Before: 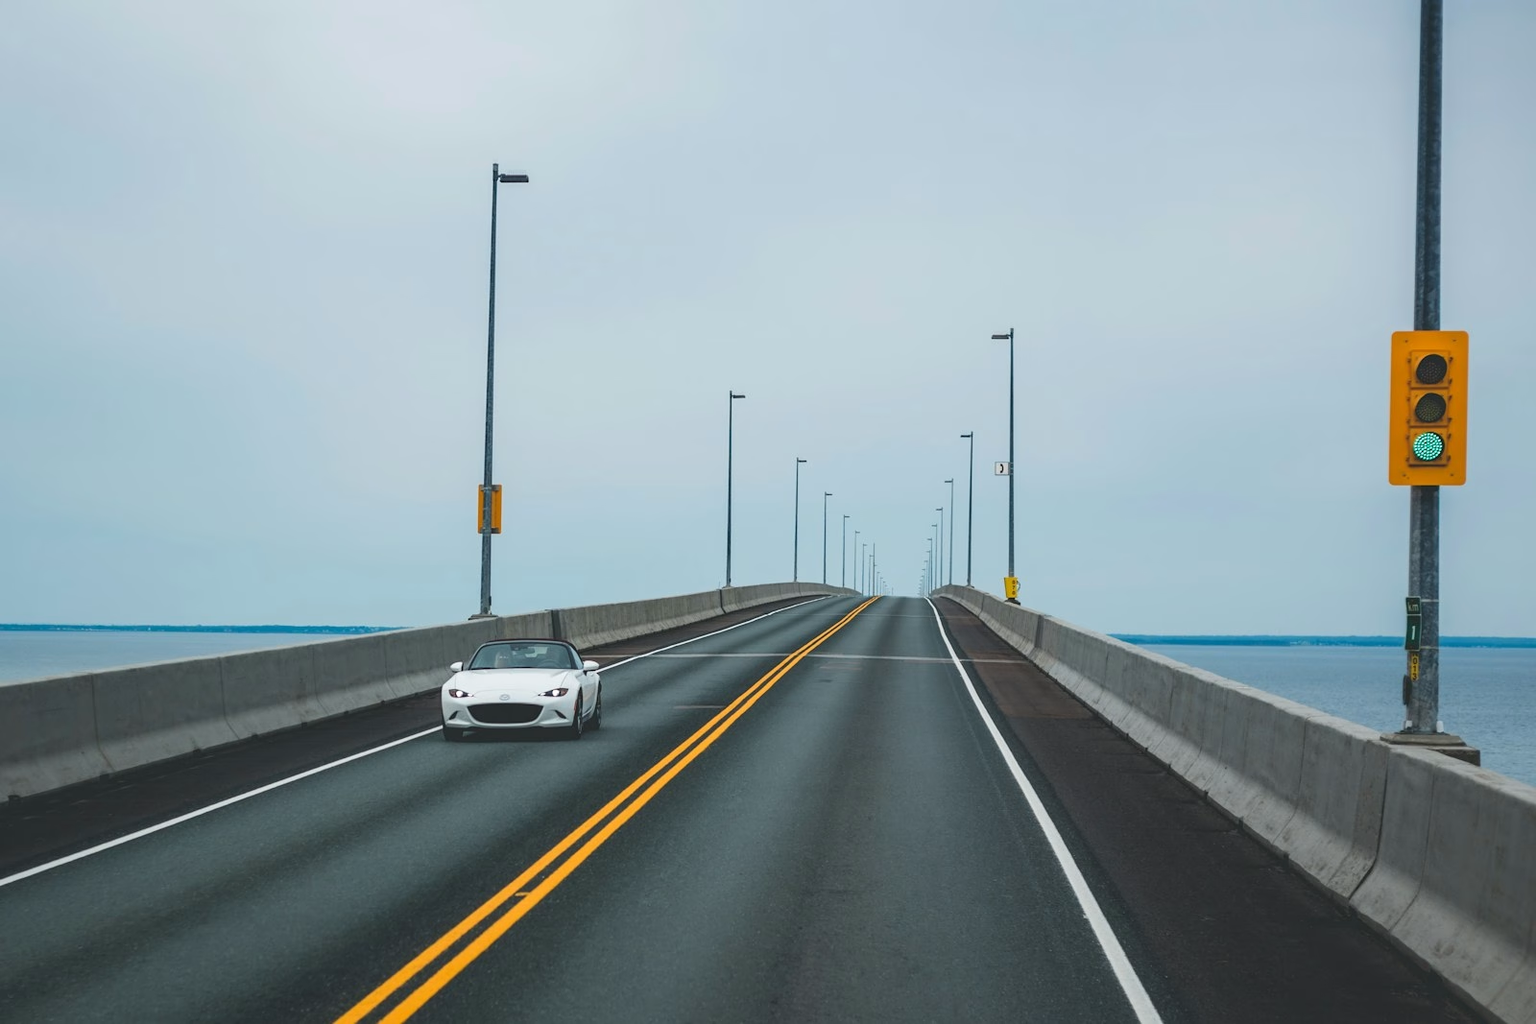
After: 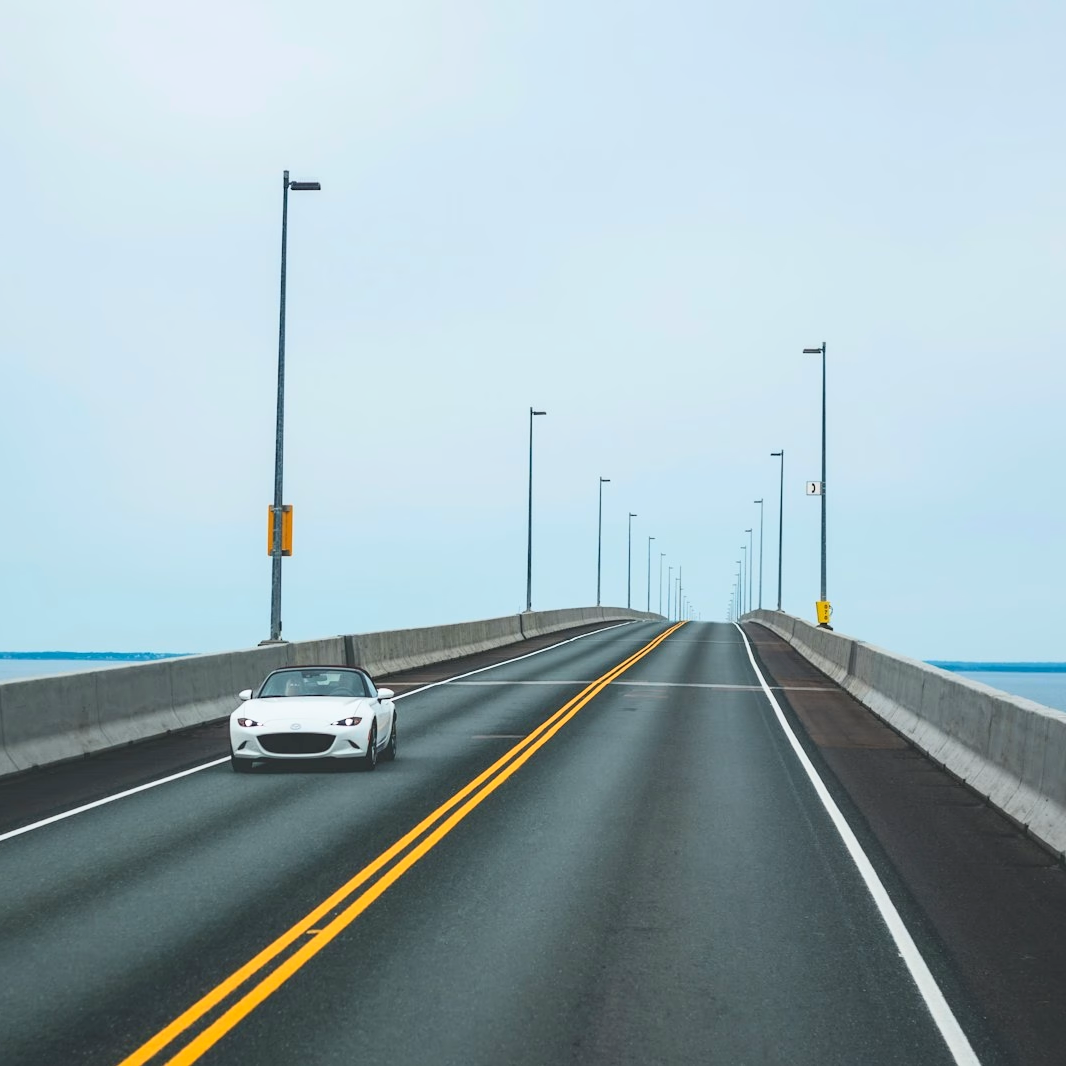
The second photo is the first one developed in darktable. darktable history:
crop and rotate: left 14.436%, right 18.898%
contrast brightness saturation: contrast 0.2, brightness 0.15, saturation 0.14
